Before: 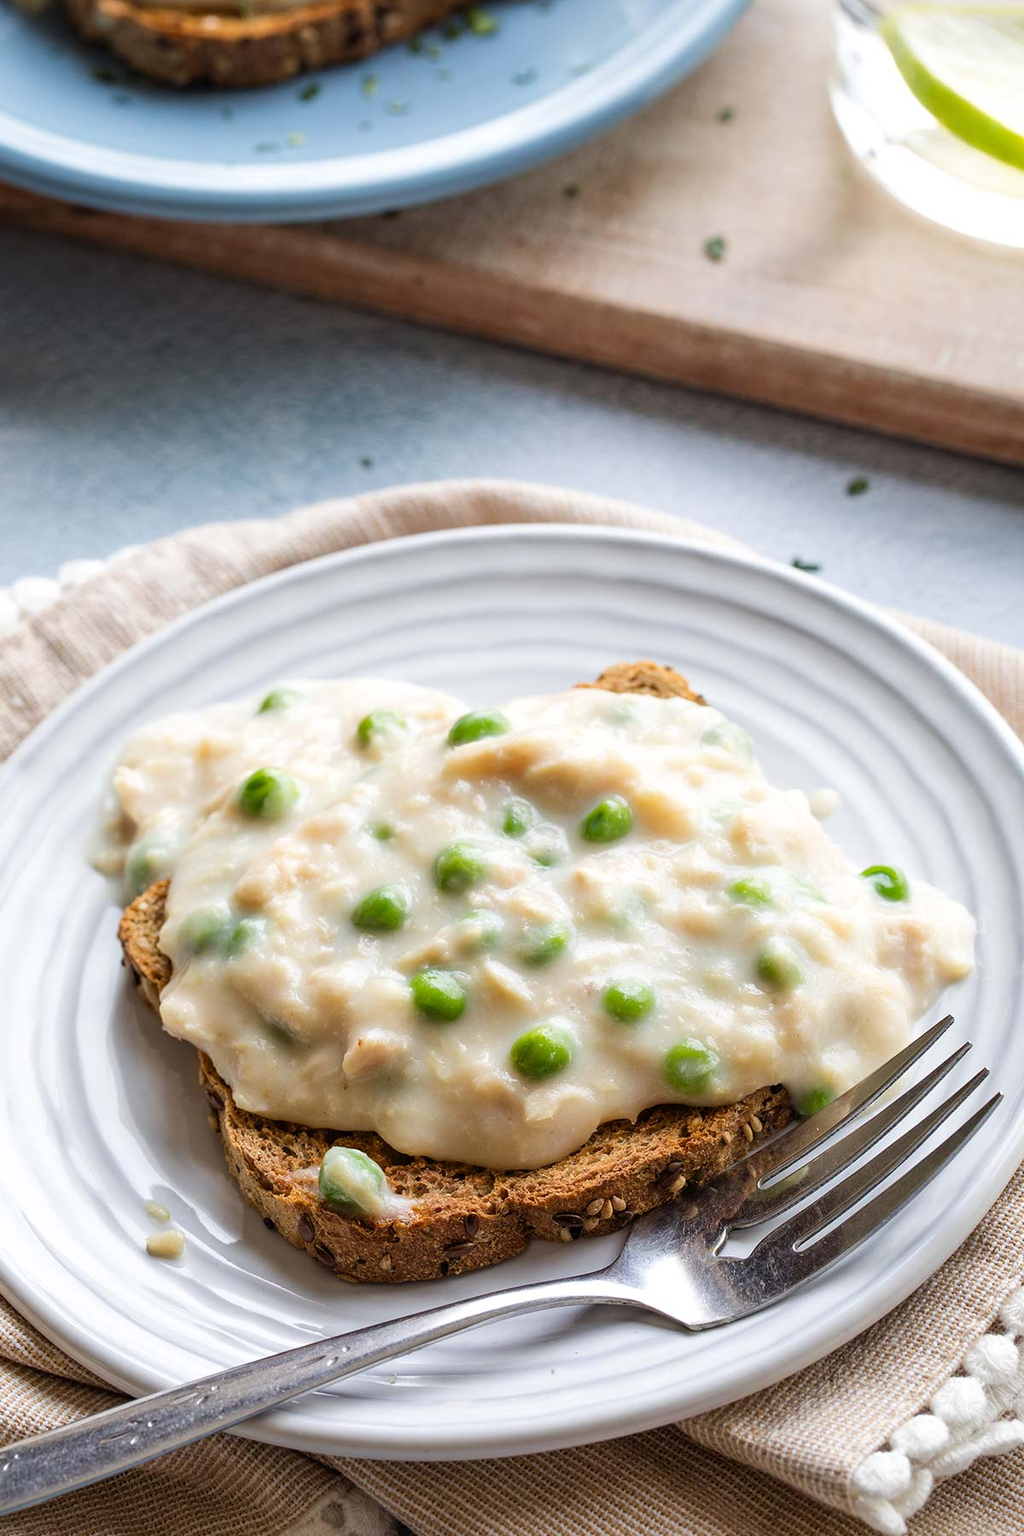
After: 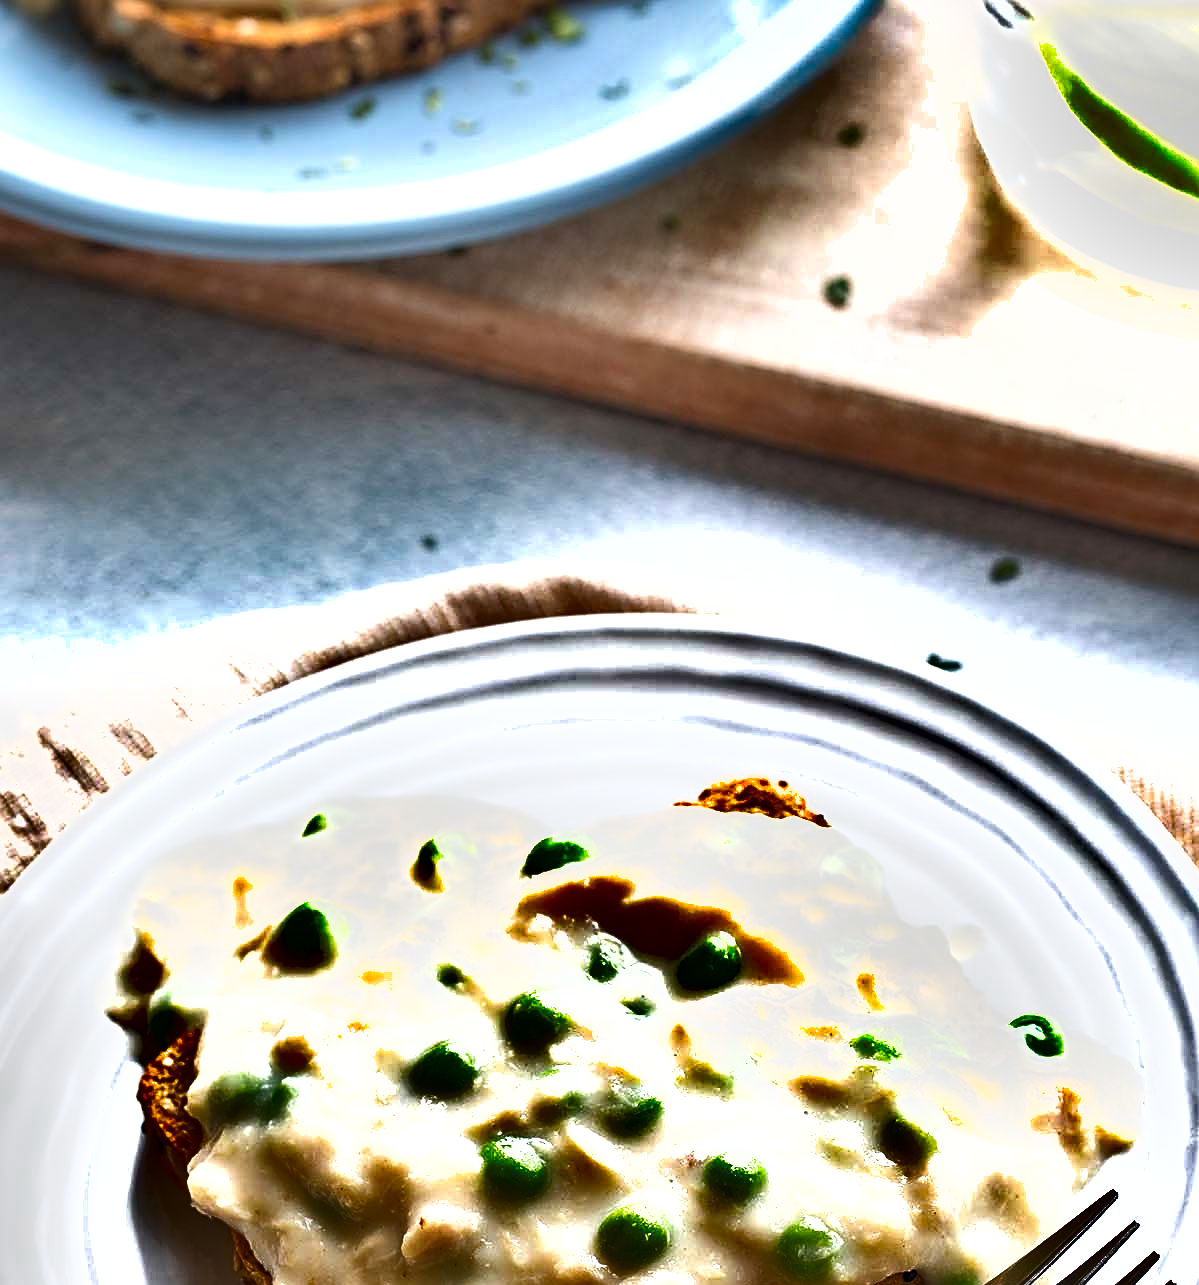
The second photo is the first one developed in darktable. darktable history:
exposure: exposure 0.785 EV, compensate highlight preservation false
sharpen: on, module defaults
crop: bottom 28.576%
shadows and highlights: shadows 24.5, highlights -78.15, soften with gaussian
